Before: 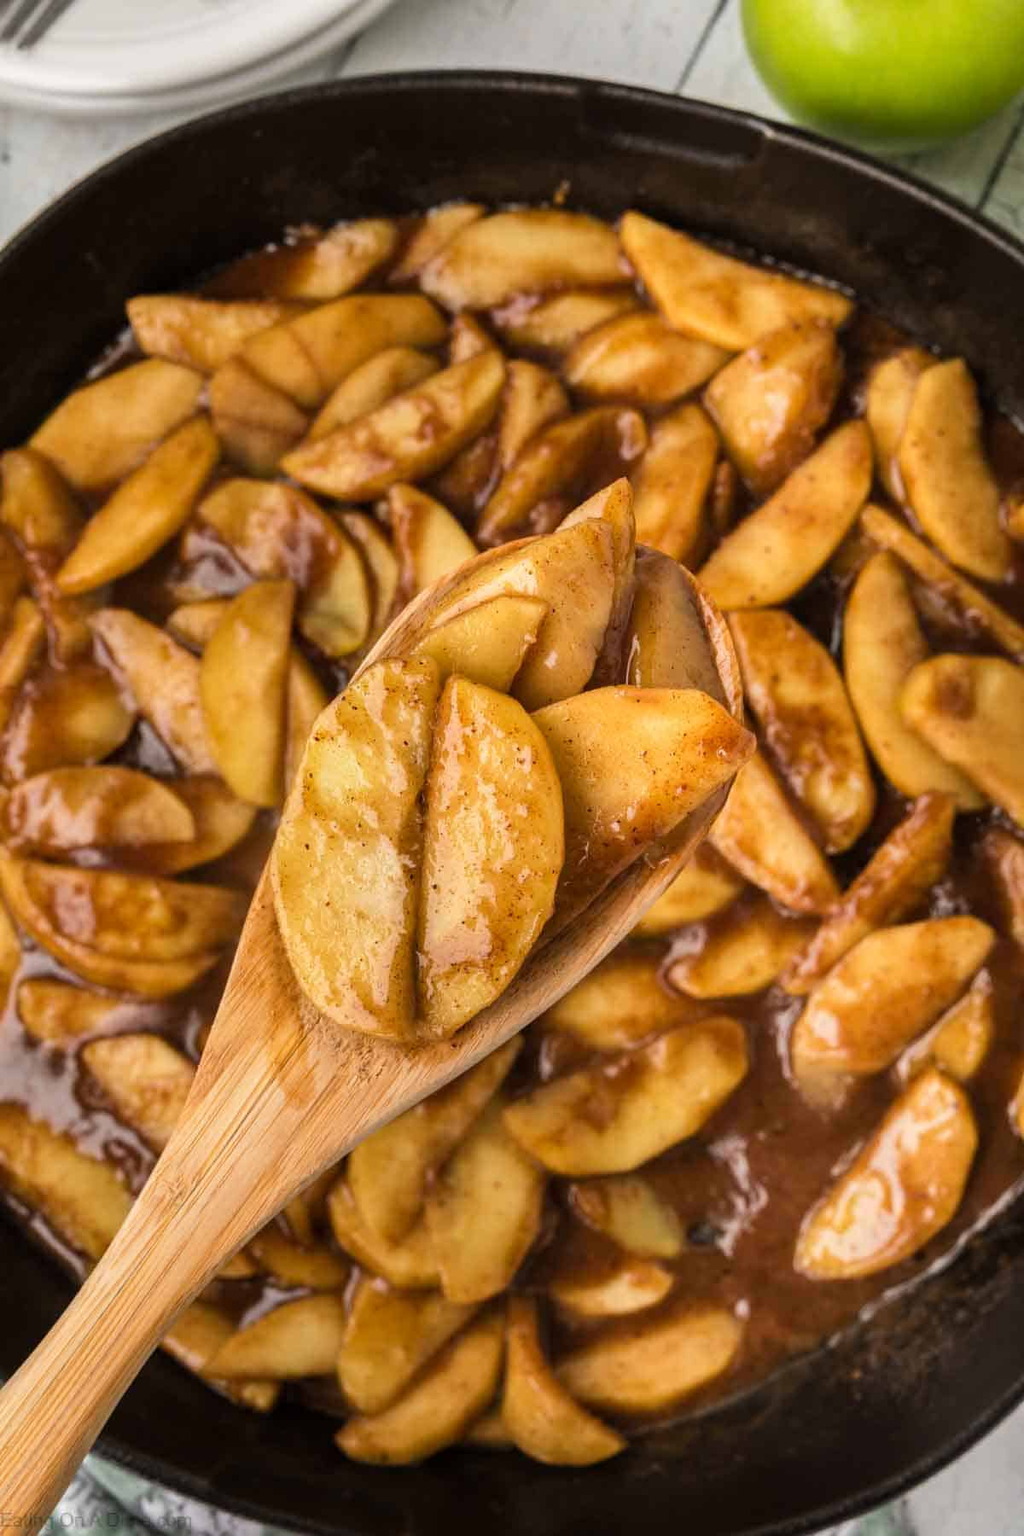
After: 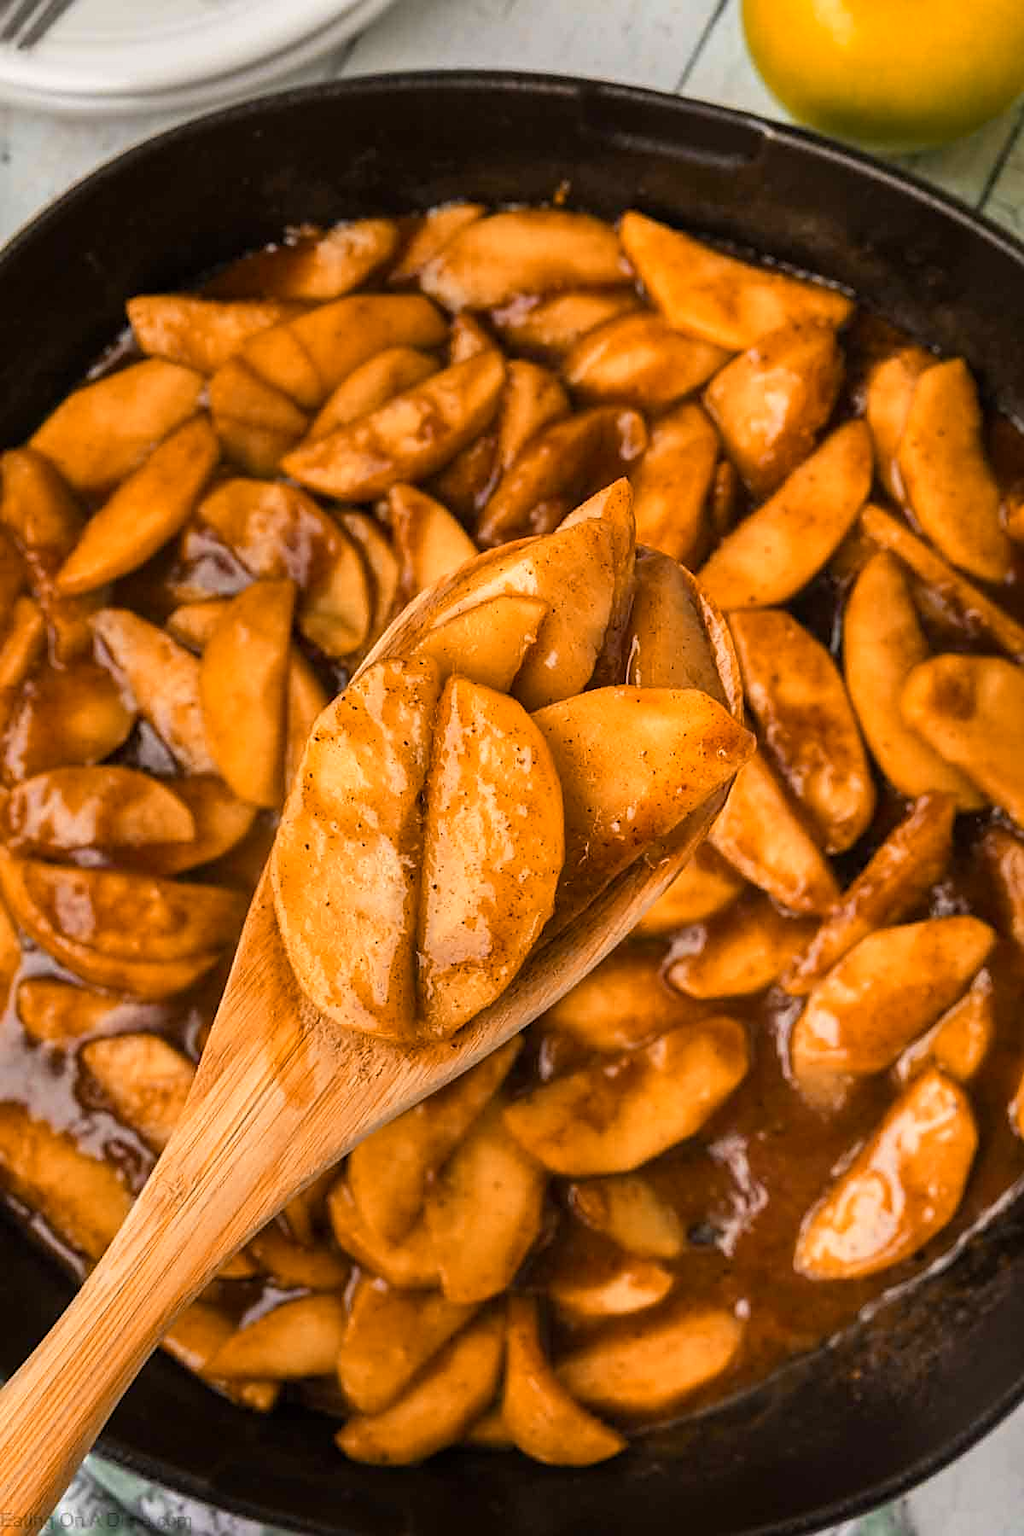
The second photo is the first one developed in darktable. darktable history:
color balance rgb: perceptual saturation grading › global saturation 16.183%, global vibrance 27.579%
sharpen: on, module defaults
color zones: curves: ch2 [(0, 0.5) (0.143, 0.5) (0.286, 0.416) (0.429, 0.5) (0.571, 0.5) (0.714, 0.5) (0.857, 0.5) (1, 0.5)]
